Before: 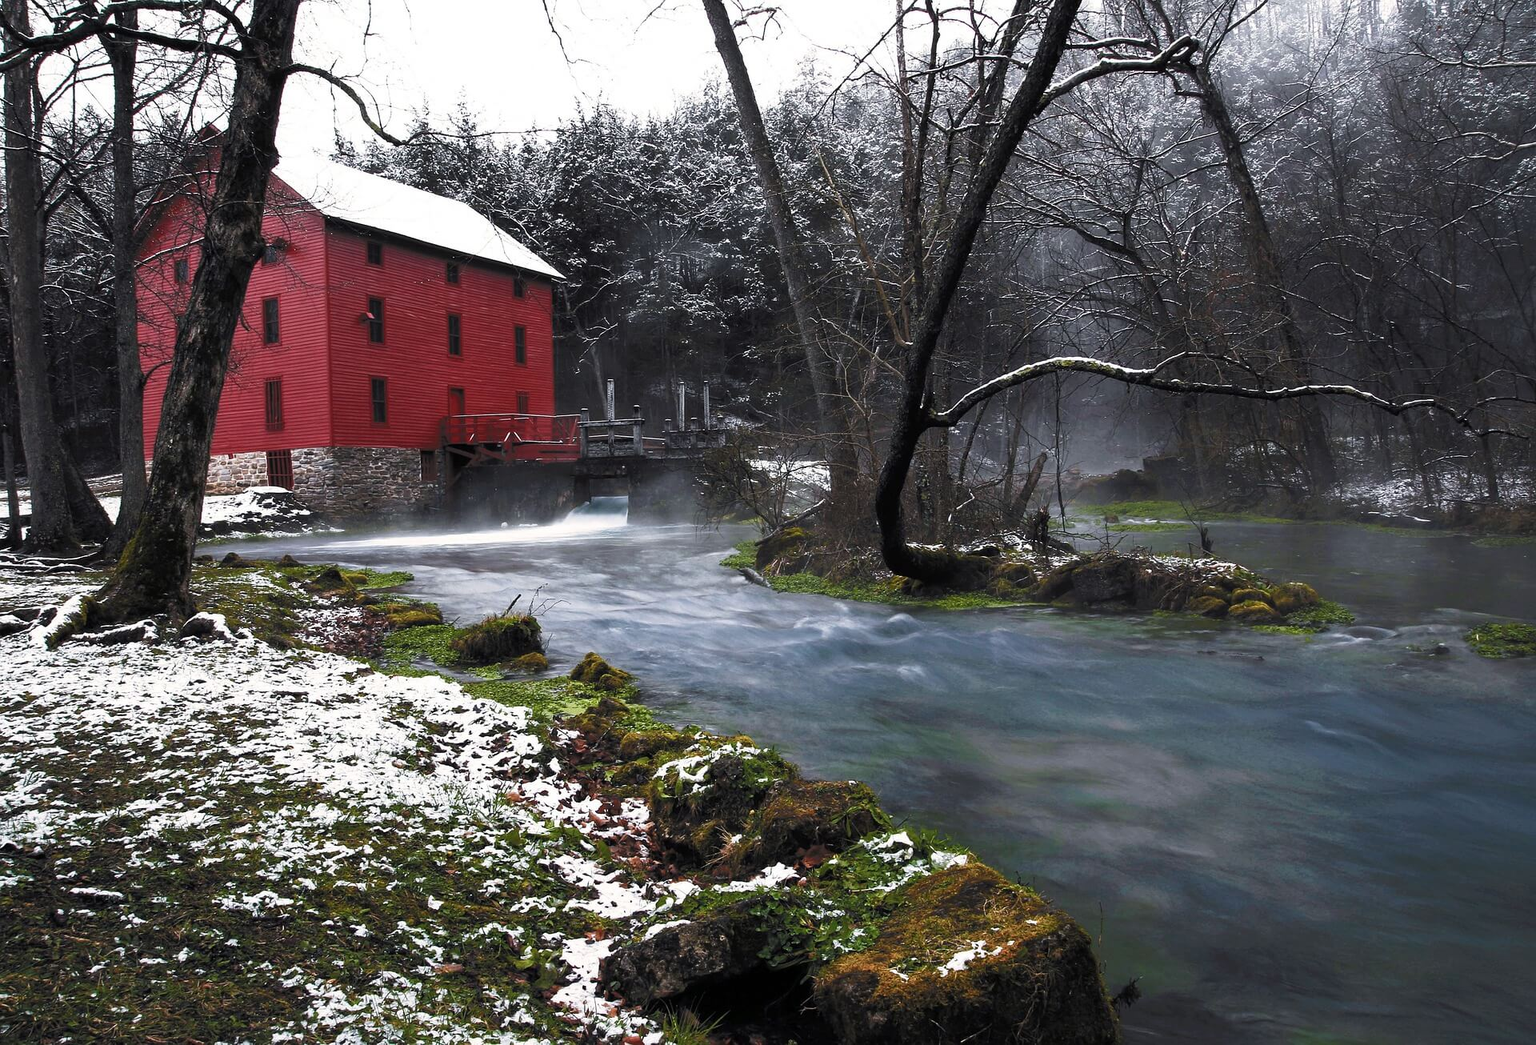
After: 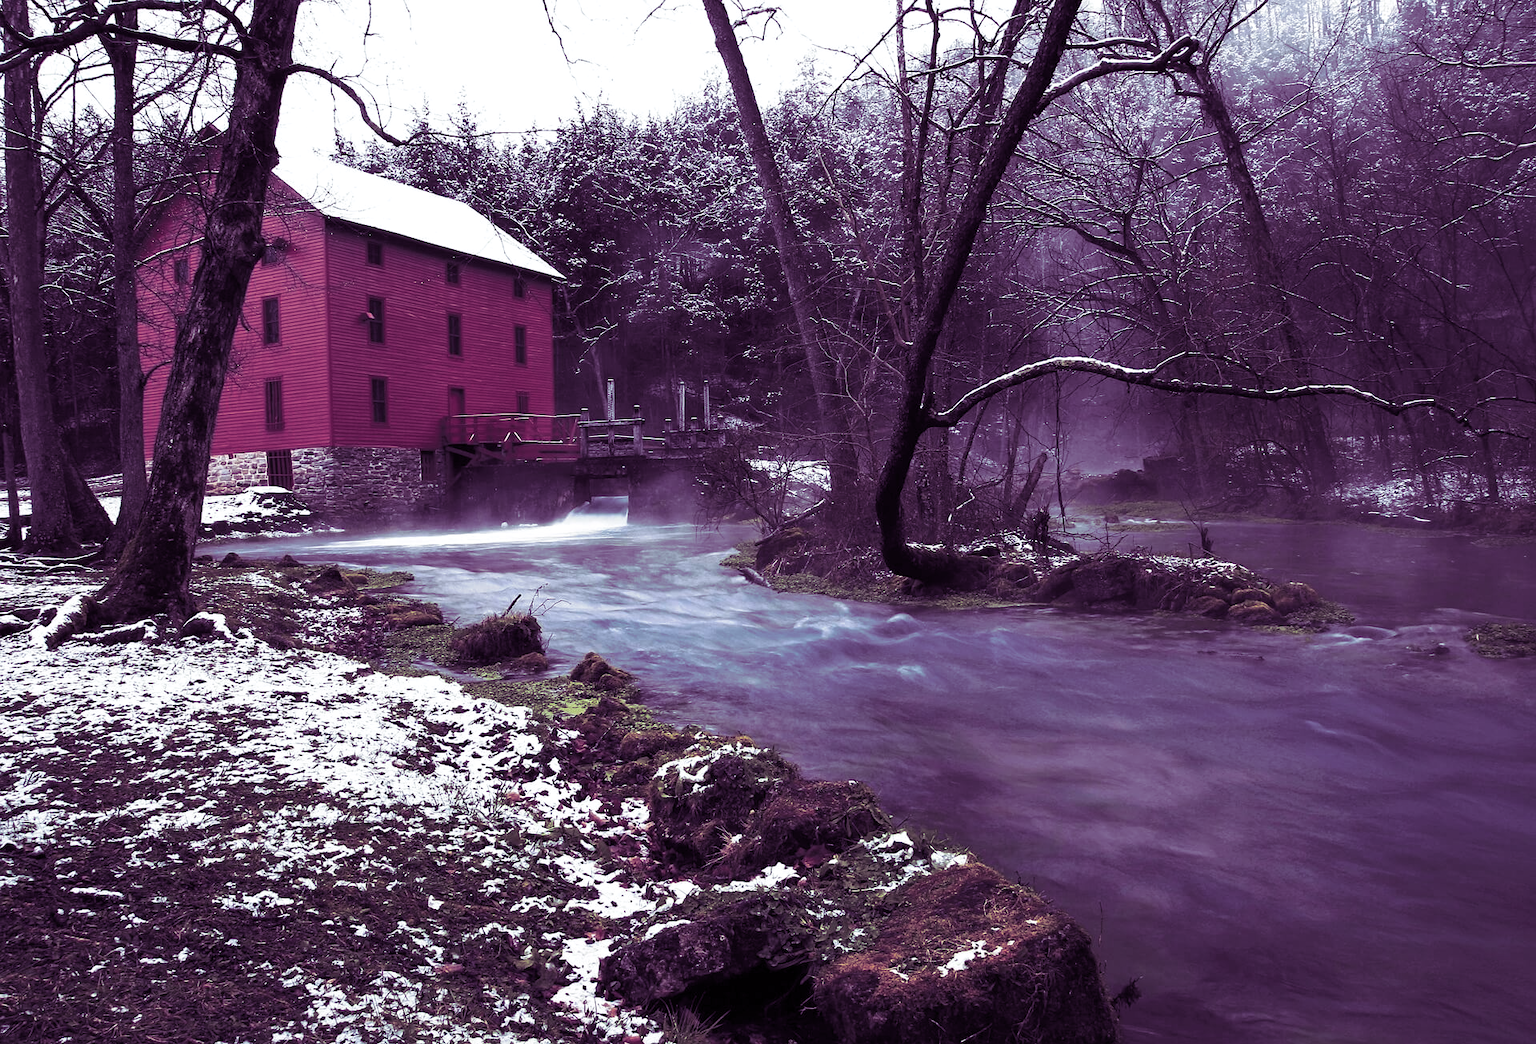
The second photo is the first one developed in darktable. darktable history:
color calibration: illuminant as shot in camera, x 0.358, y 0.373, temperature 4628.91 K
split-toning: shadows › hue 277.2°, shadows › saturation 0.74
